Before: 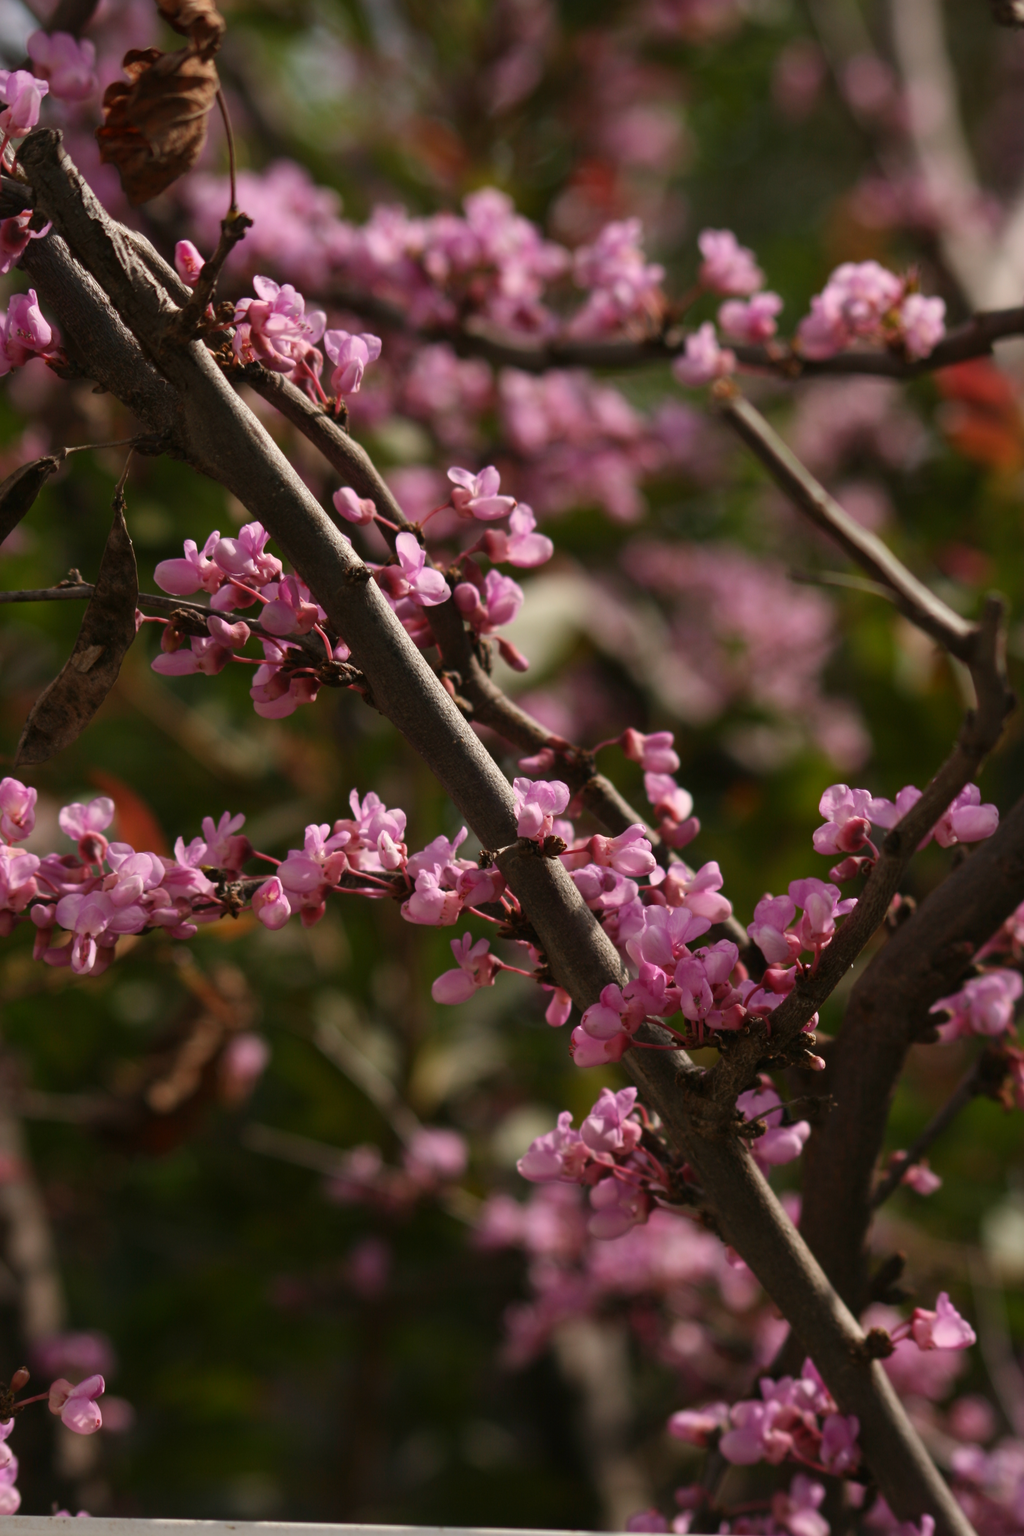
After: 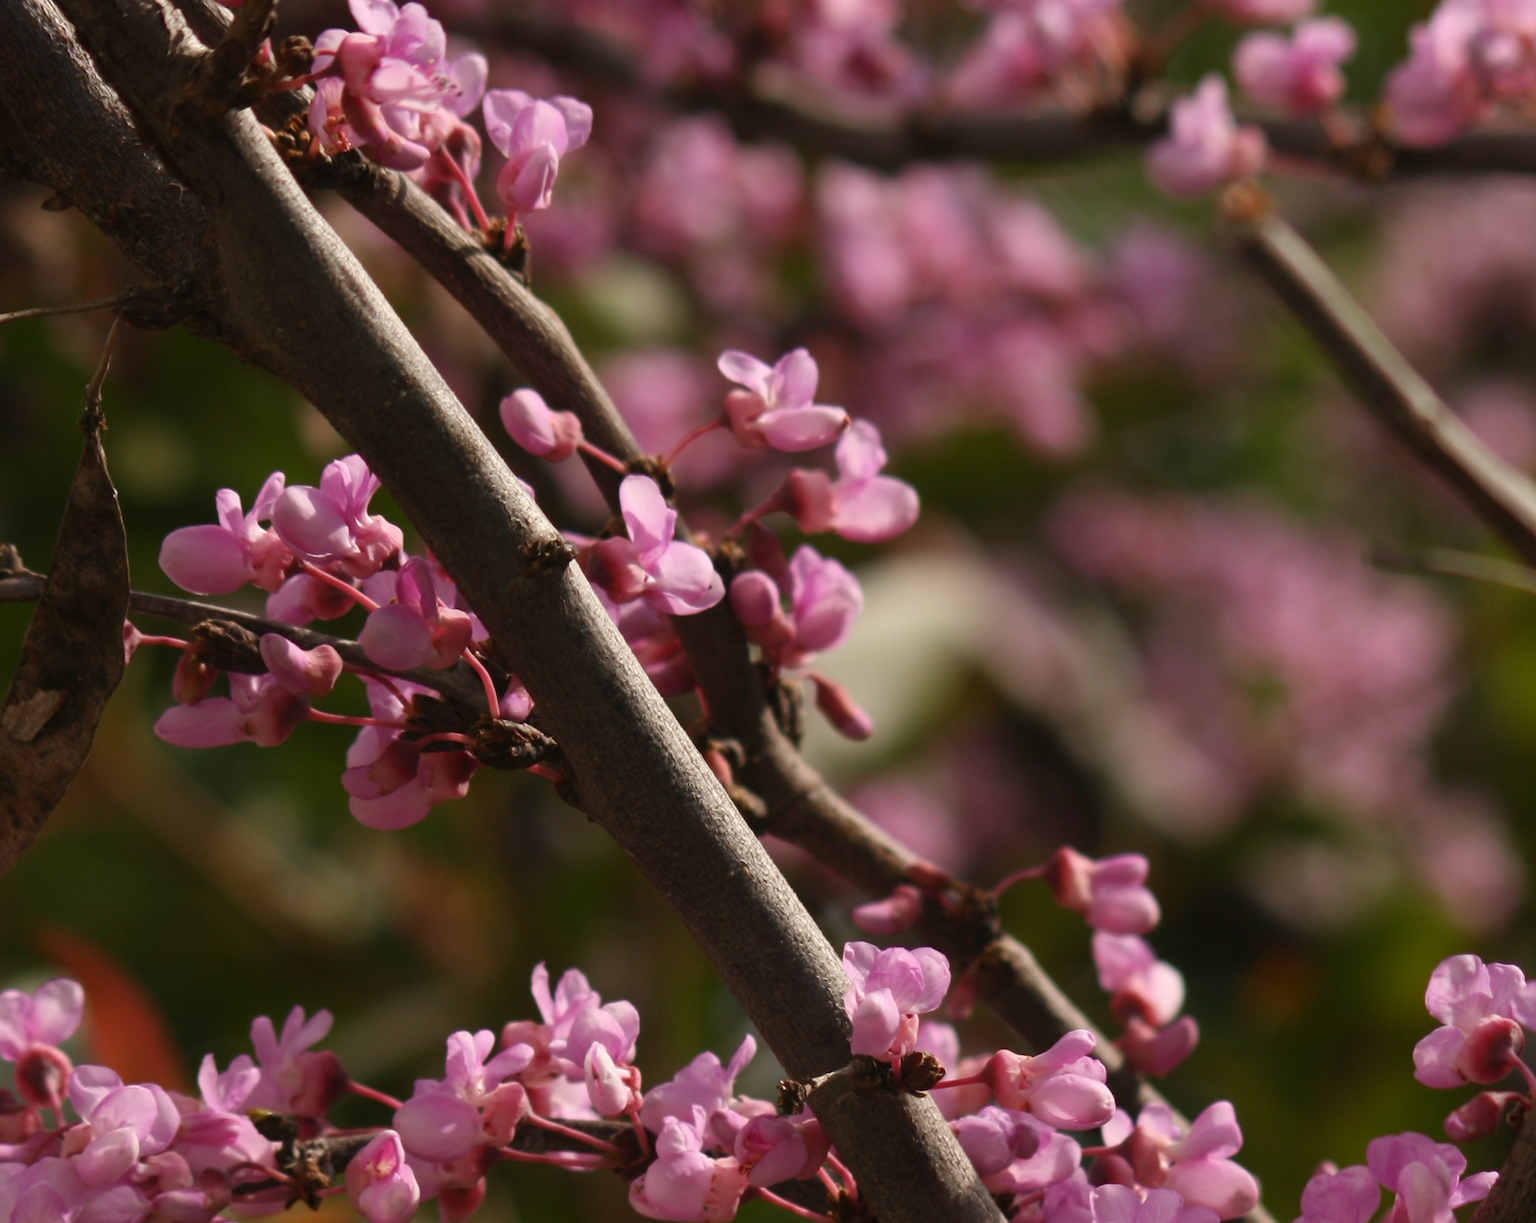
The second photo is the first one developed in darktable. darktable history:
local contrast: mode bilateral grid, contrast 99, coarseness 100, detail 91%, midtone range 0.2
crop: left 6.892%, top 18.427%, right 14.25%, bottom 39.702%
